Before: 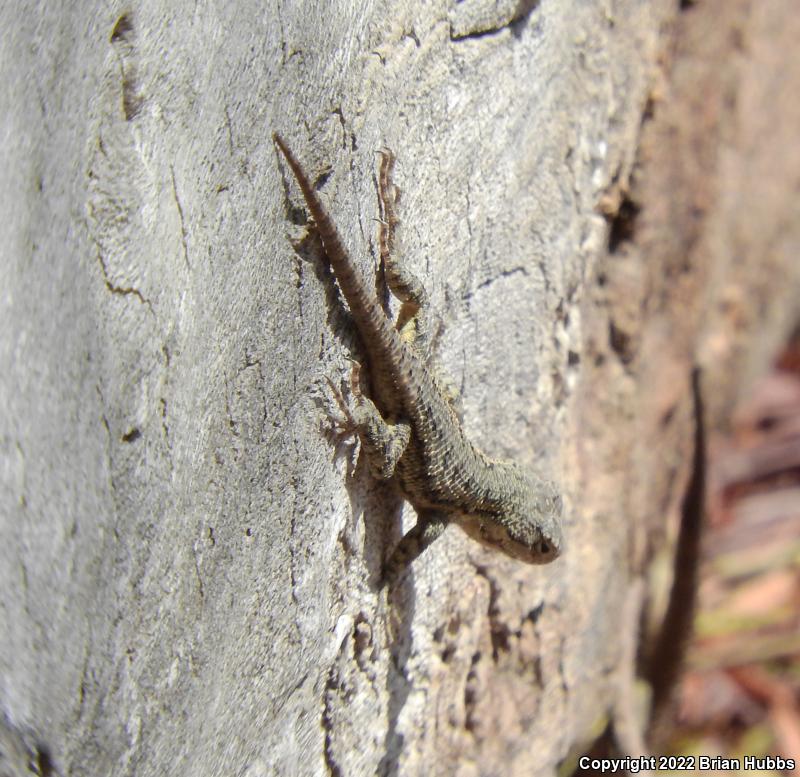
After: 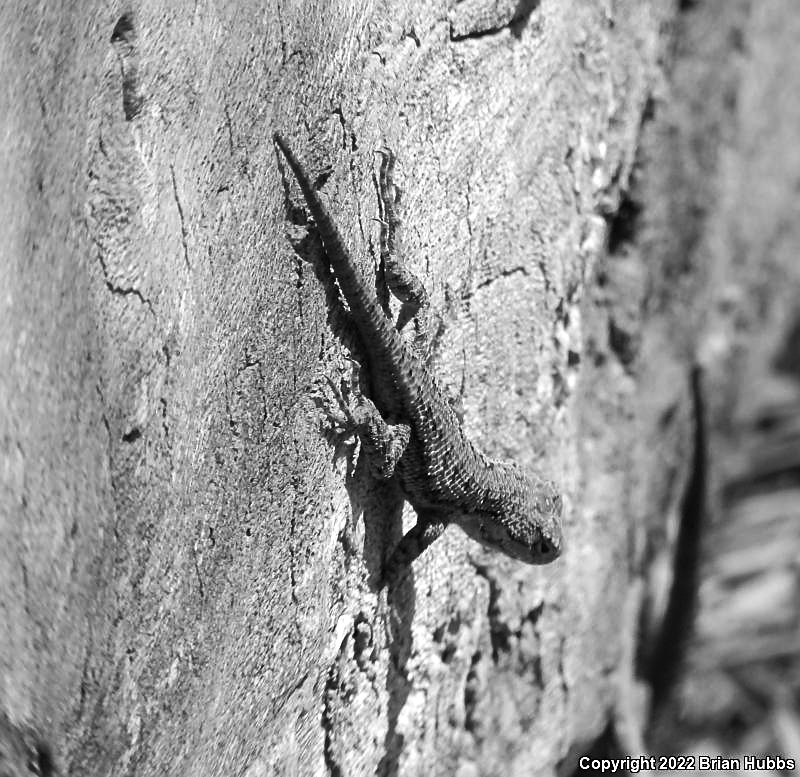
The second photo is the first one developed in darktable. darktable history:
sharpen: on, module defaults
color balance rgb: perceptual saturation grading › highlights -31.88%, perceptual saturation grading › mid-tones 5.8%, perceptual saturation grading › shadows 18.12%, perceptual brilliance grading › highlights 3.62%, perceptual brilliance grading › mid-tones -18.12%, perceptual brilliance grading › shadows -41.3%
monochrome: on, module defaults
